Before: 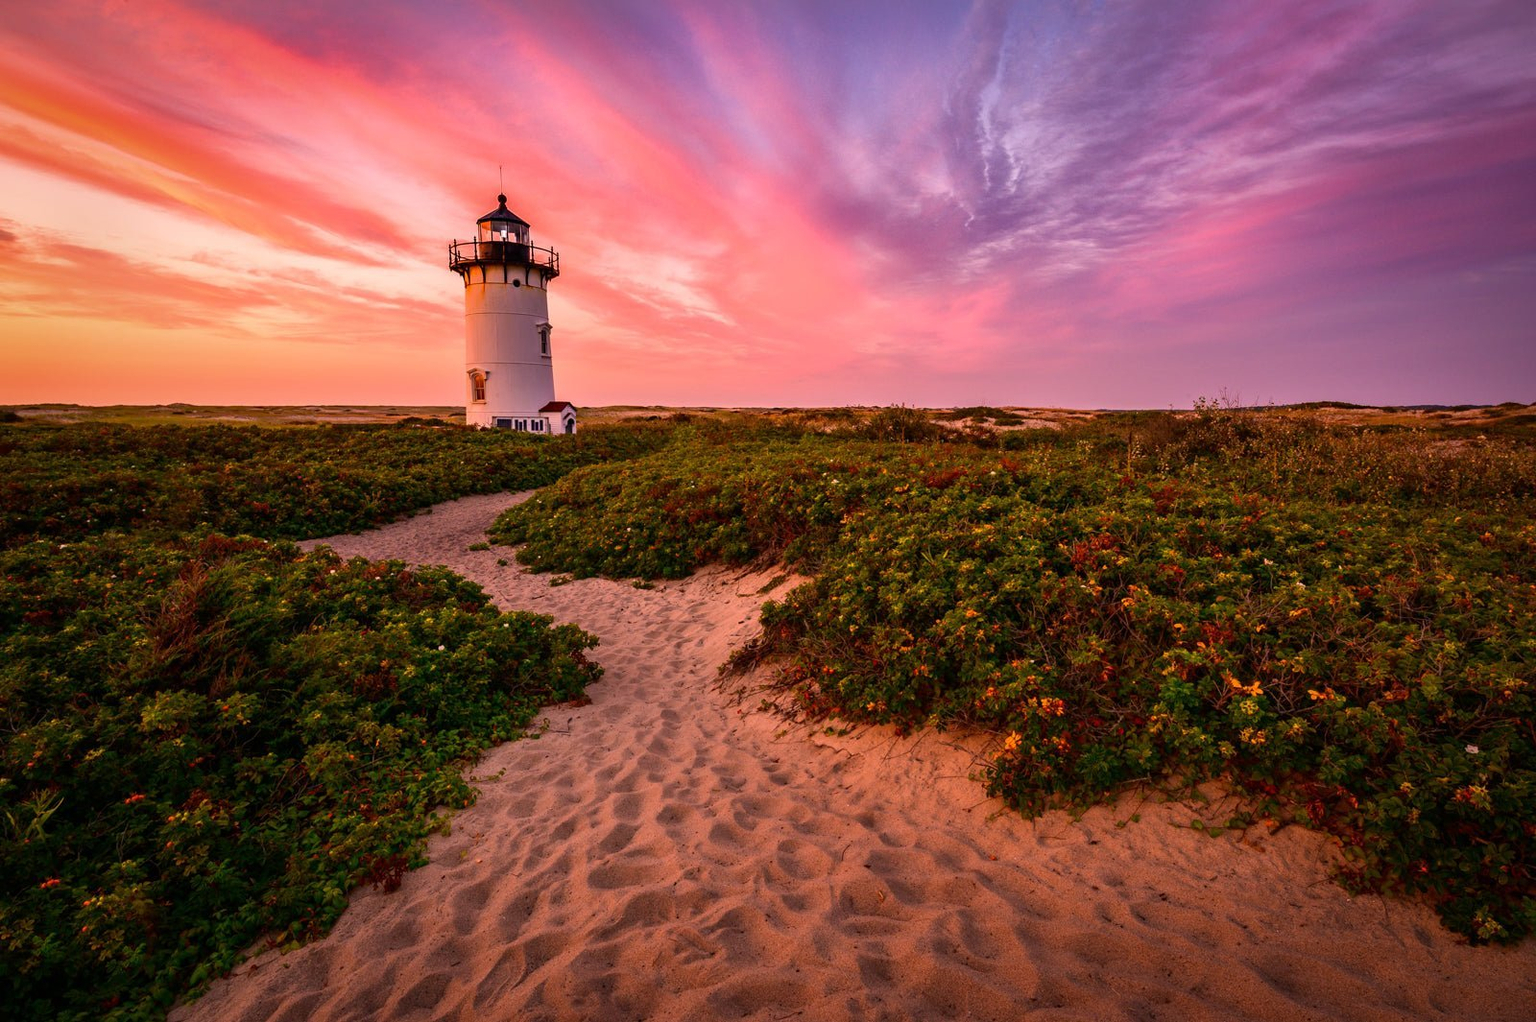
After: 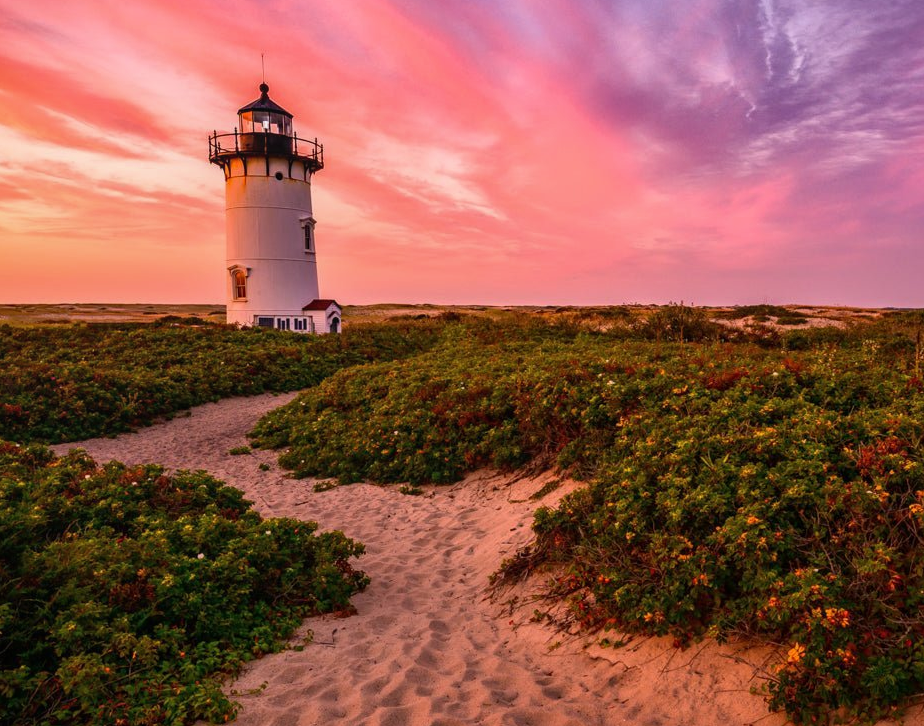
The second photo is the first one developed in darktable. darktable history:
local contrast: detail 110%
crop: left 16.202%, top 11.208%, right 26.045%, bottom 20.557%
